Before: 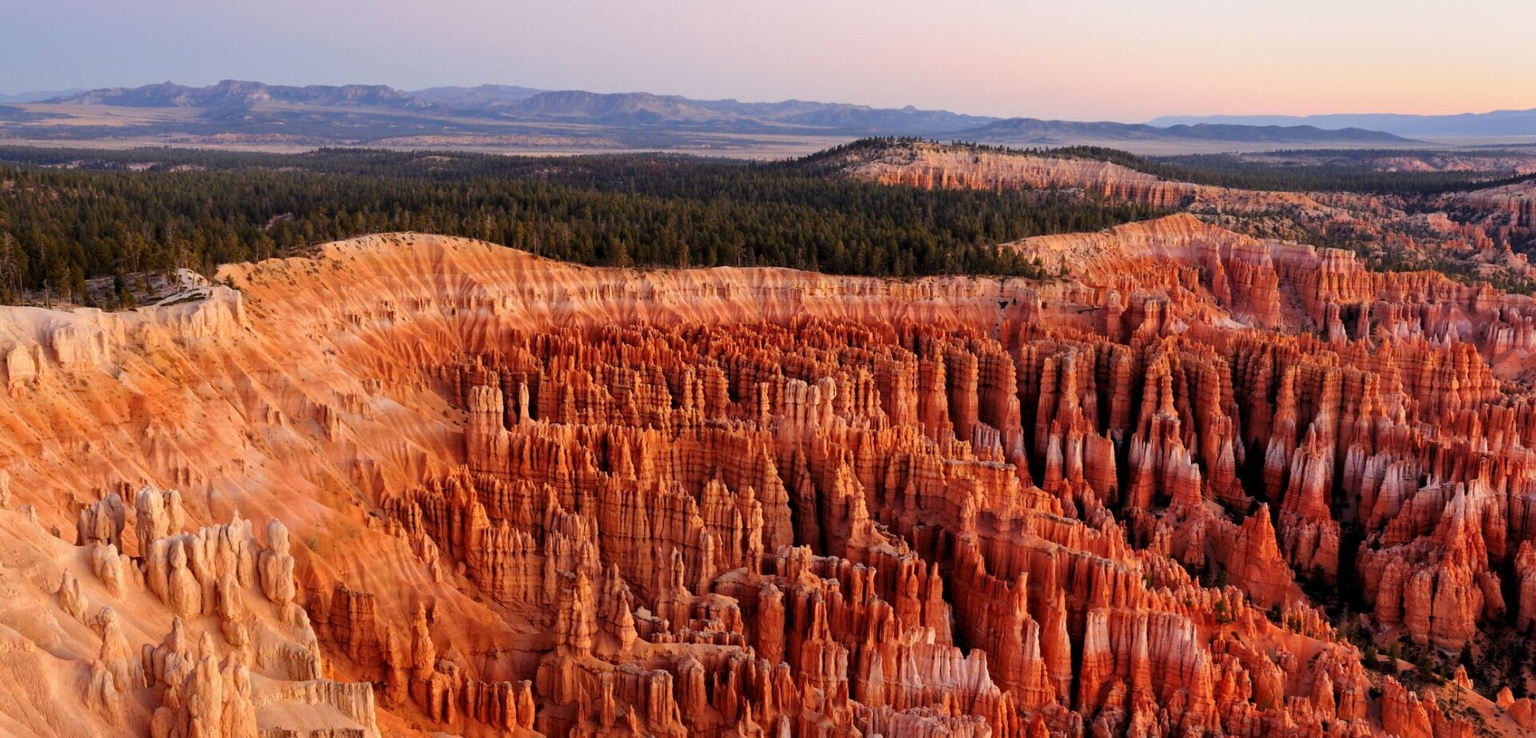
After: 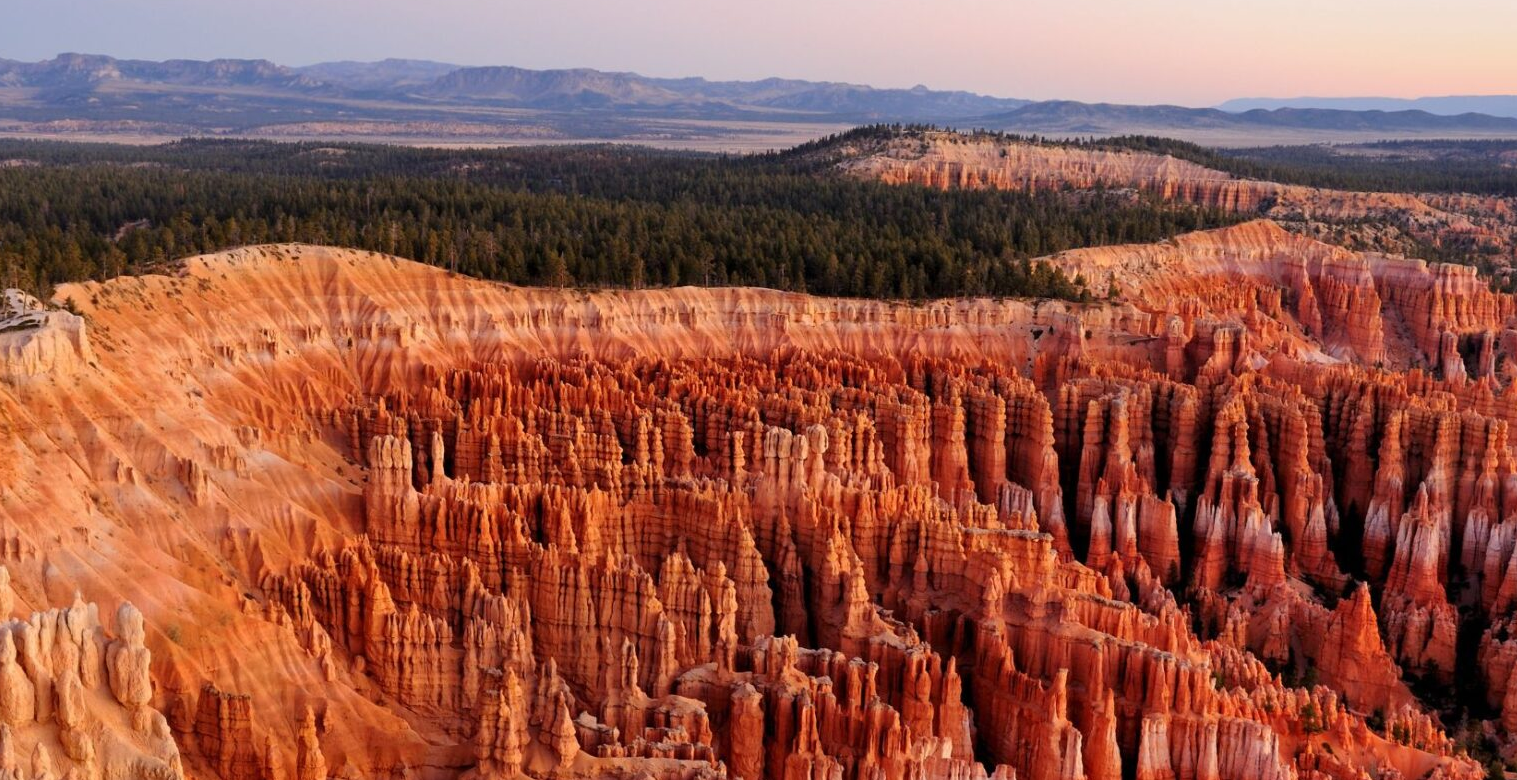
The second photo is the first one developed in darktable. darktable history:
crop: left 11.354%, top 5.194%, right 9.591%, bottom 10.266%
